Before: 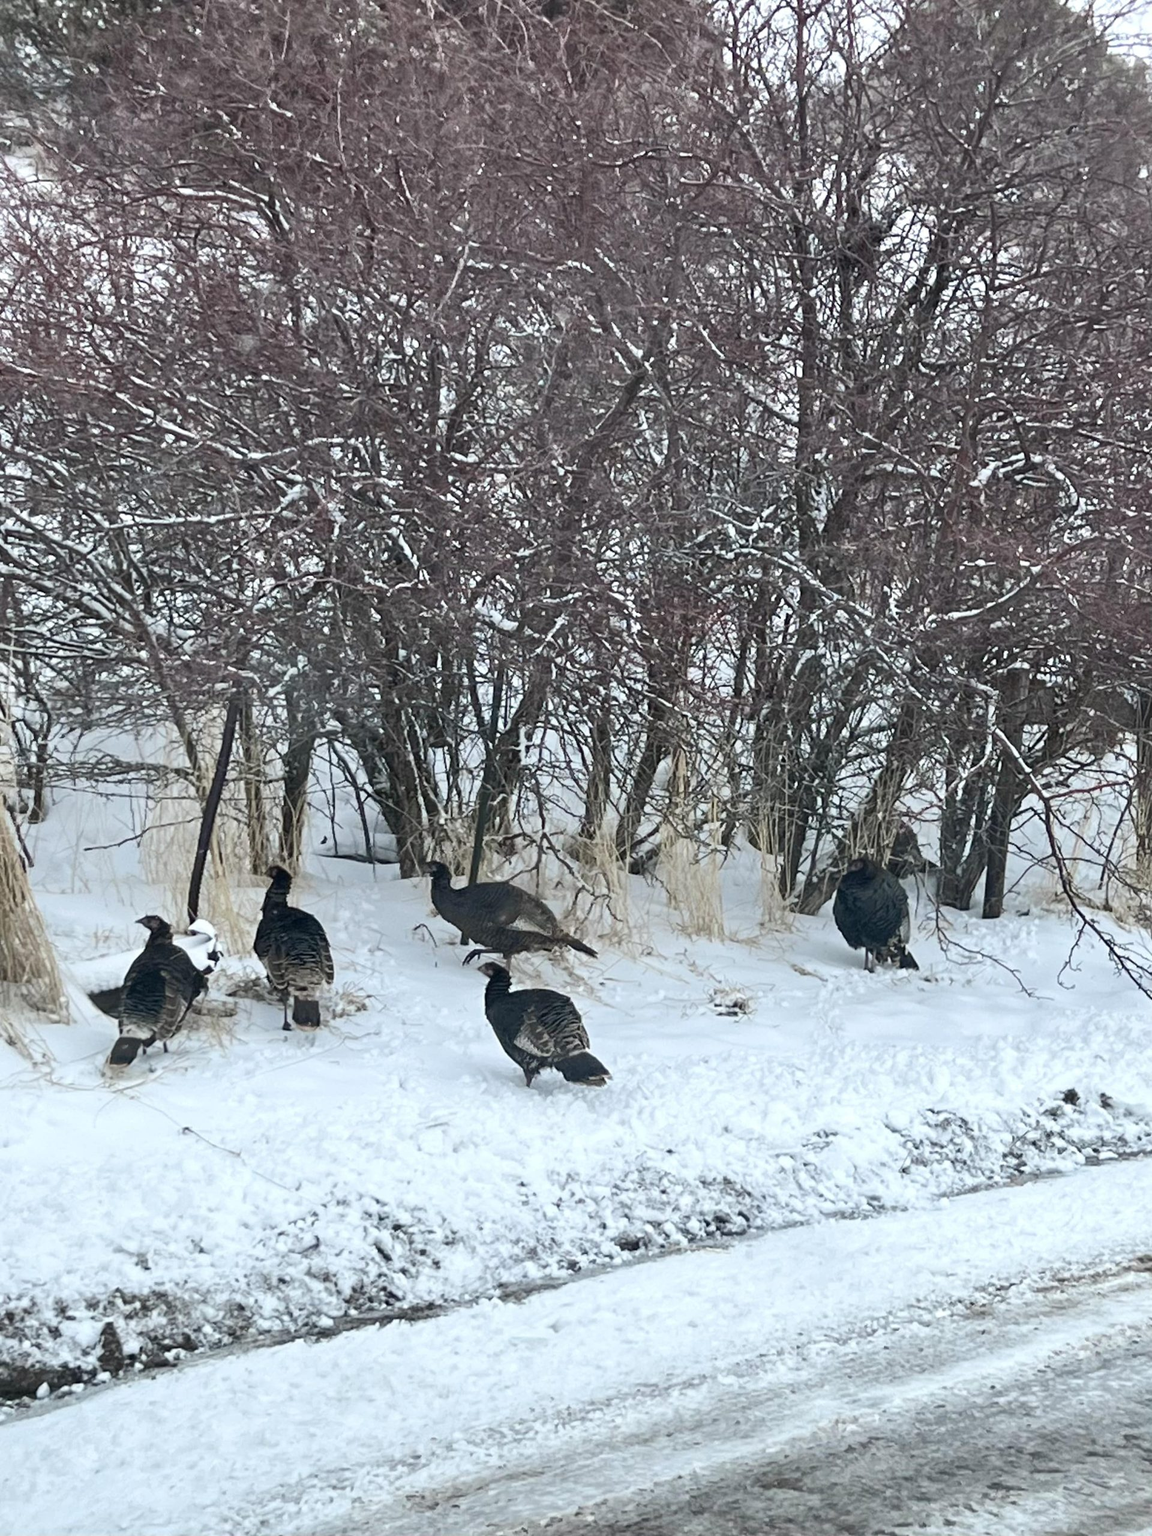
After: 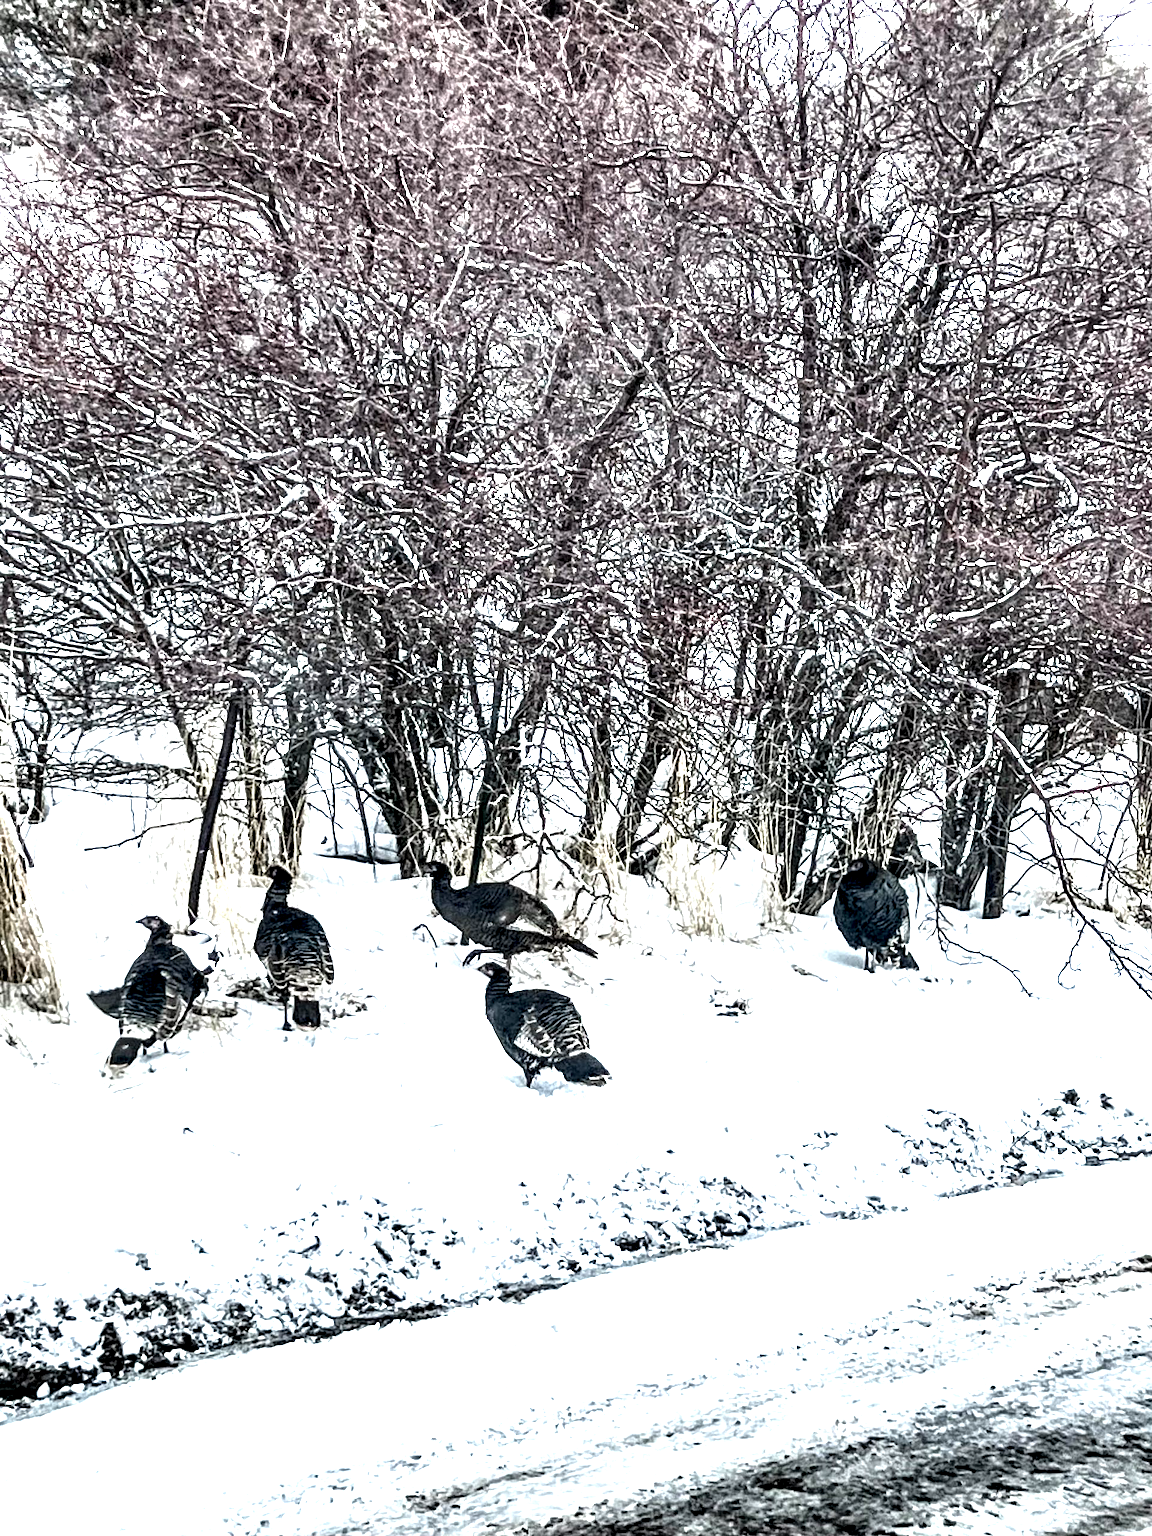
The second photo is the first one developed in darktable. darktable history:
exposure: black level correction 0, exposure 1.099 EV, compensate highlight preservation false
local contrast: highlights 113%, shadows 45%, detail 293%
